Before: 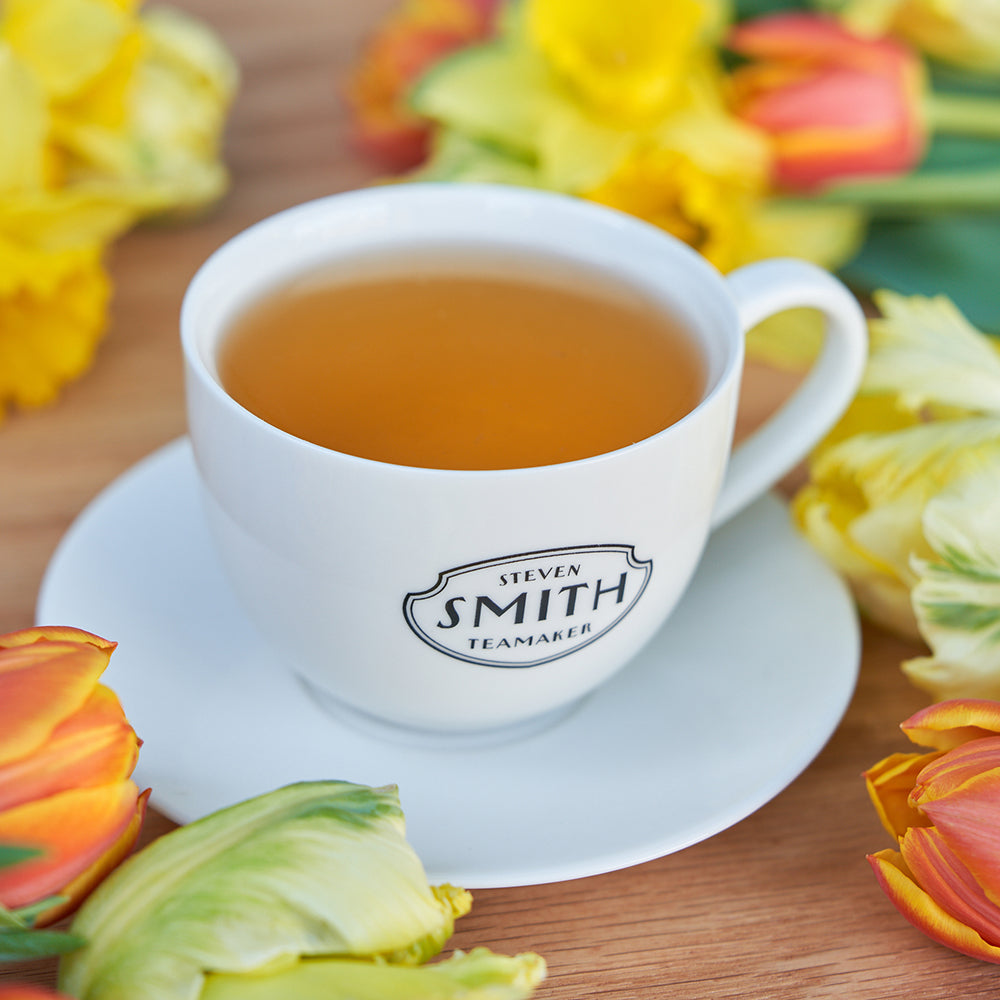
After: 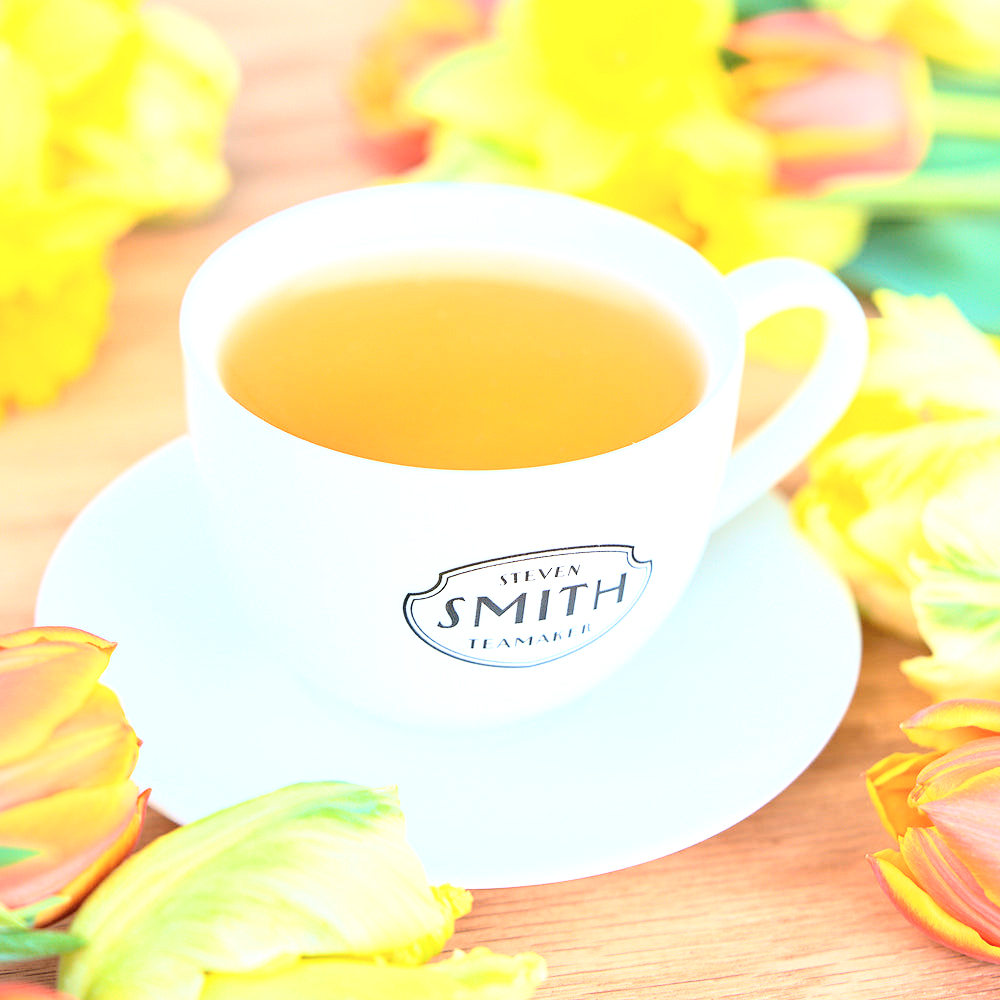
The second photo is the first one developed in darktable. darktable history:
base curve: curves: ch0 [(0, 0) (0.032, 0.037) (0.105, 0.228) (0.435, 0.76) (0.856, 0.983) (1, 1)]
color zones: curves: ch1 [(0, 0.469) (0.01, 0.469) (0.12, 0.446) (0.248, 0.469) (0.5, 0.5) (0.748, 0.5) (0.99, 0.469) (1, 0.469)]
exposure: exposure 1.137 EV, compensate highlight preservation false
